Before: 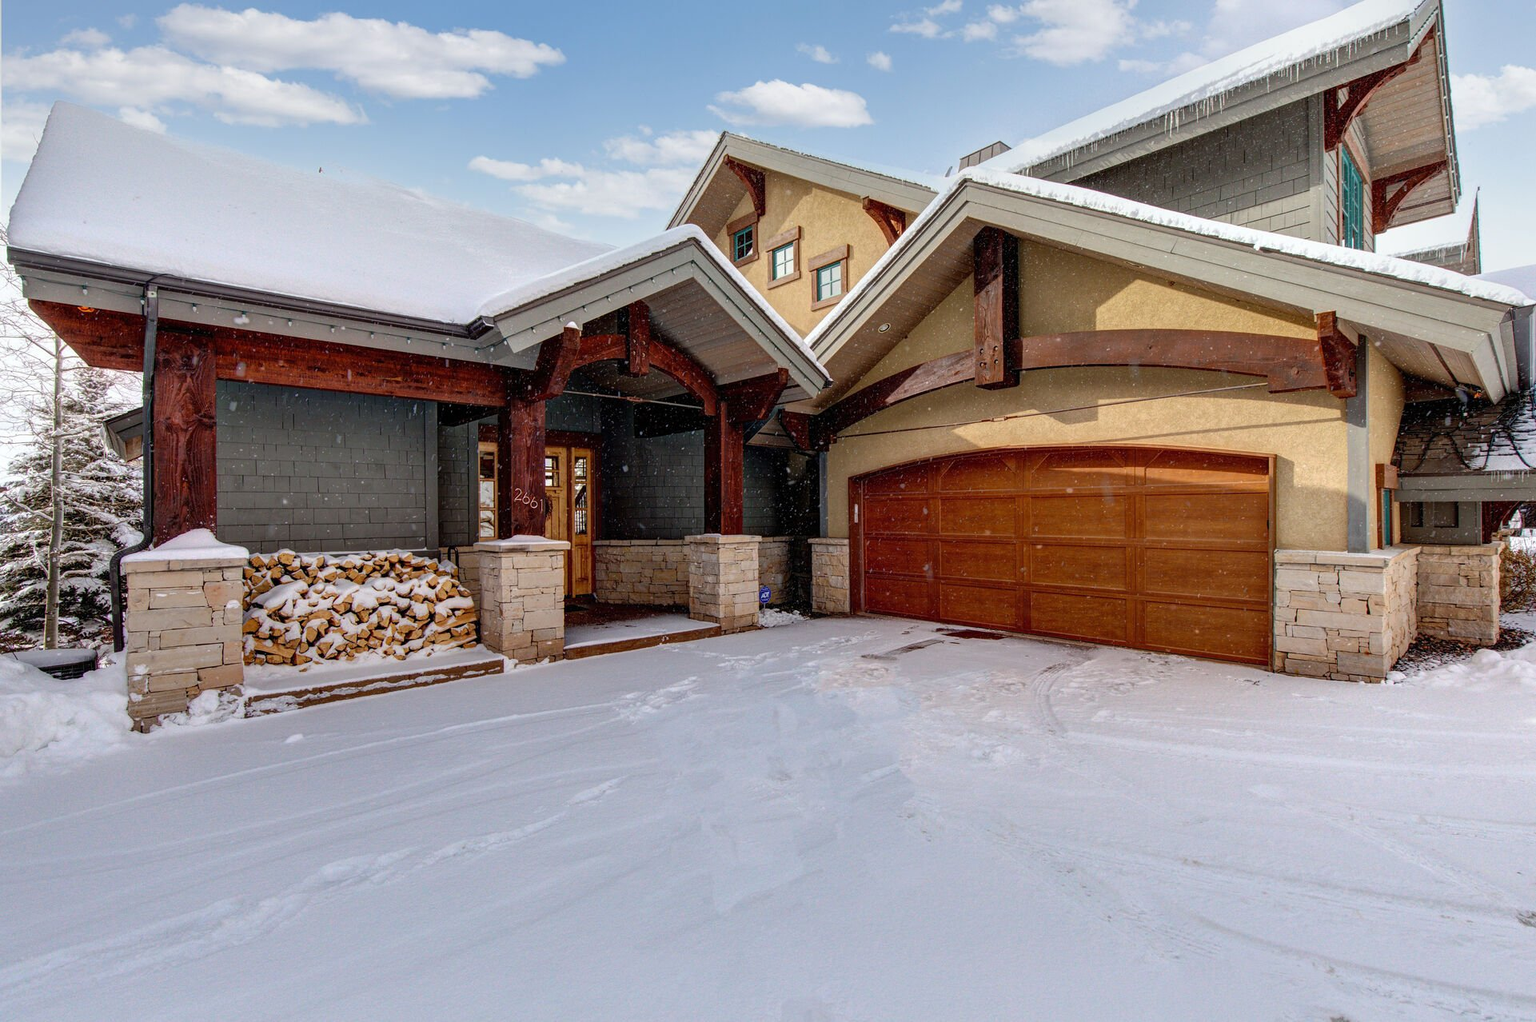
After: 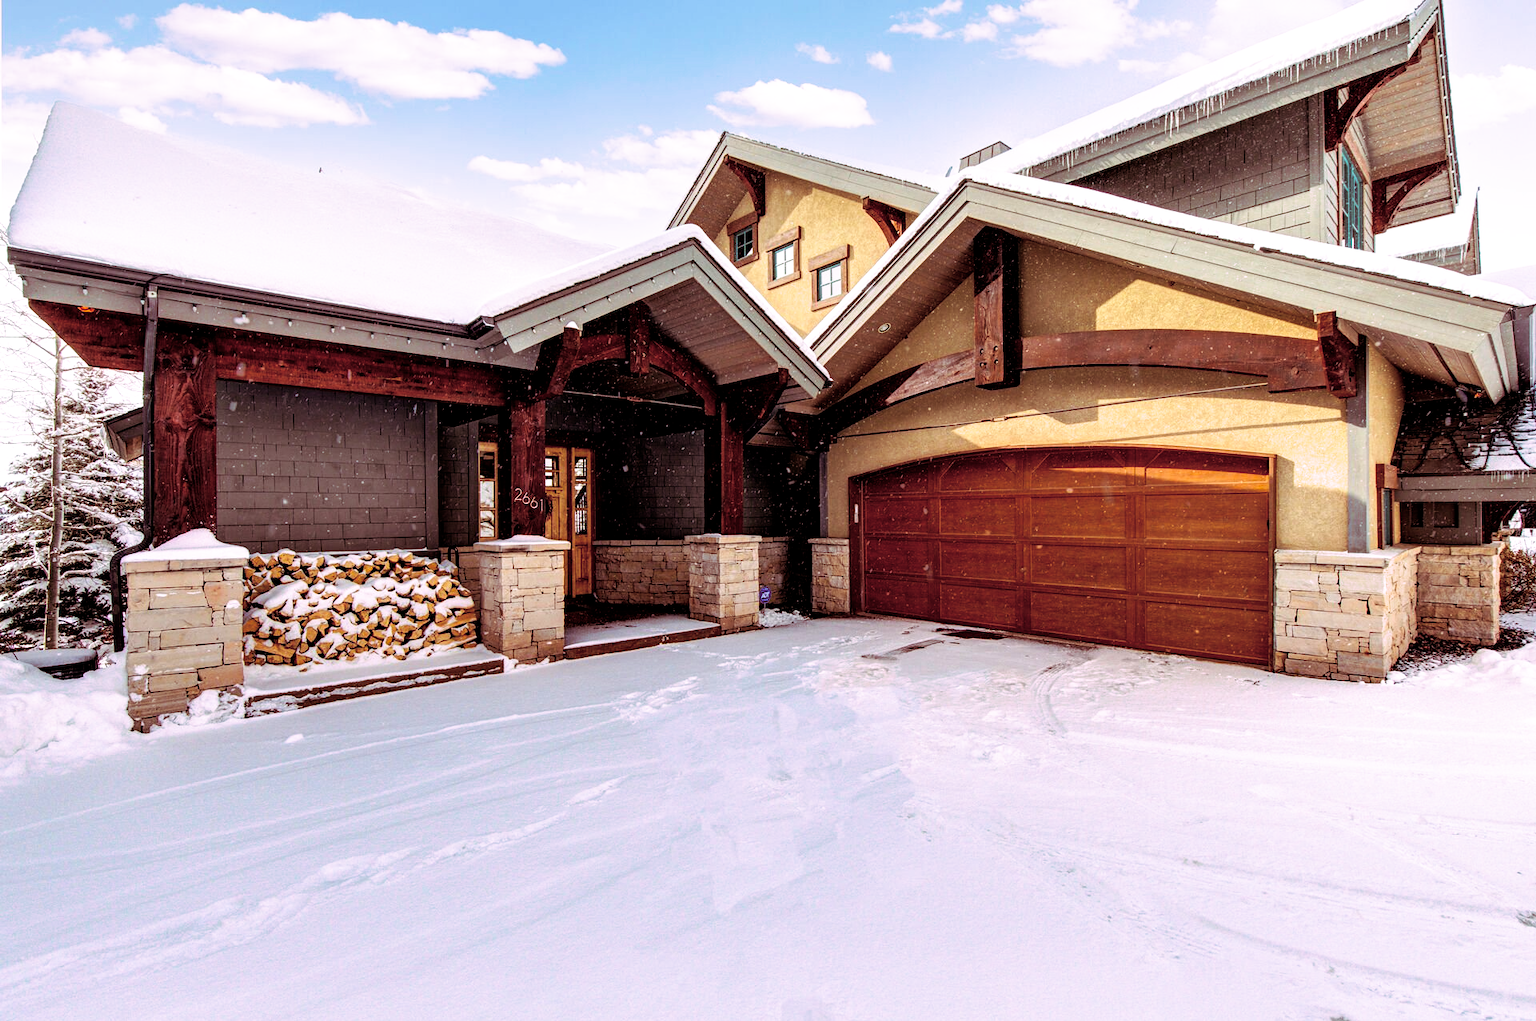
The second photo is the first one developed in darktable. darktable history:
exposure: exposure 0.4 EV, compensate highlight preservation false
split-toning: highlights › hue 298.8°, highlights › saturation 0.73, compress 41.76%
filmic rgb: black relative exposure -8.7 EV, white relative exposure 2.7 EV, threshold 3 EV, target black luminance 0%, hardness 6.25, latitude 76.53%, contrast 1.326, shadows ↔ highlights balance -0.349%, preserve chrominance no, color science v4 (2020), enable highlight reconstruction true
